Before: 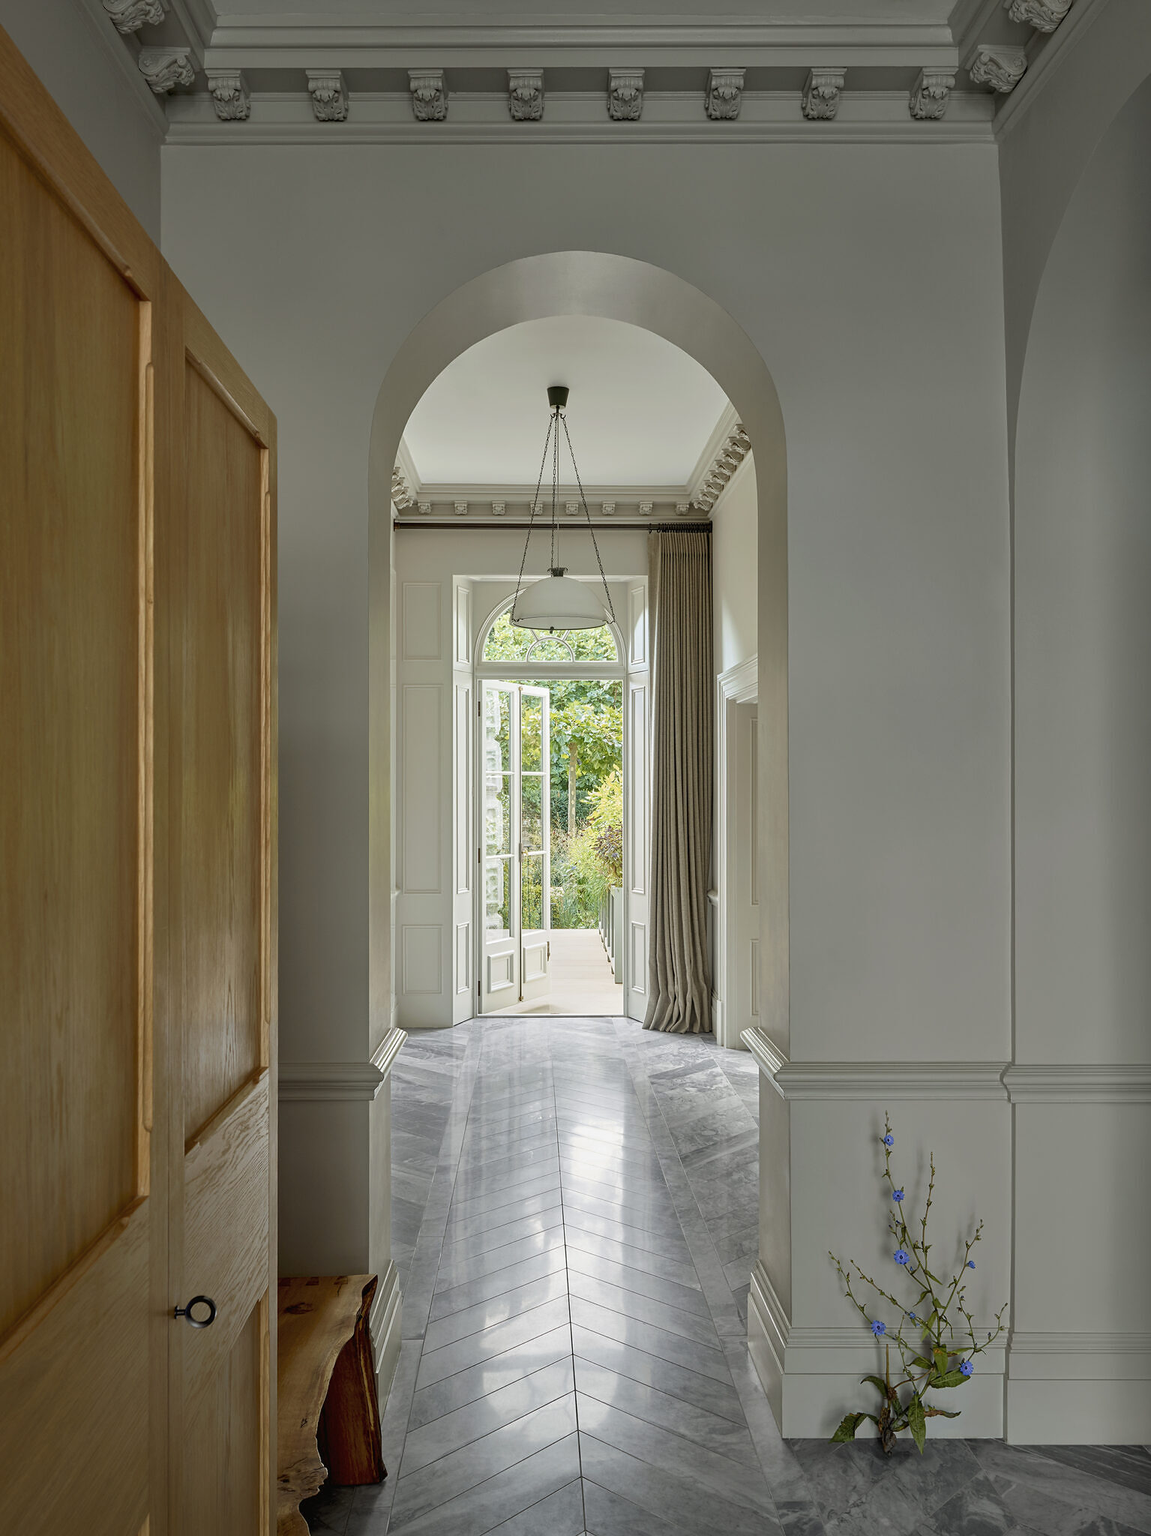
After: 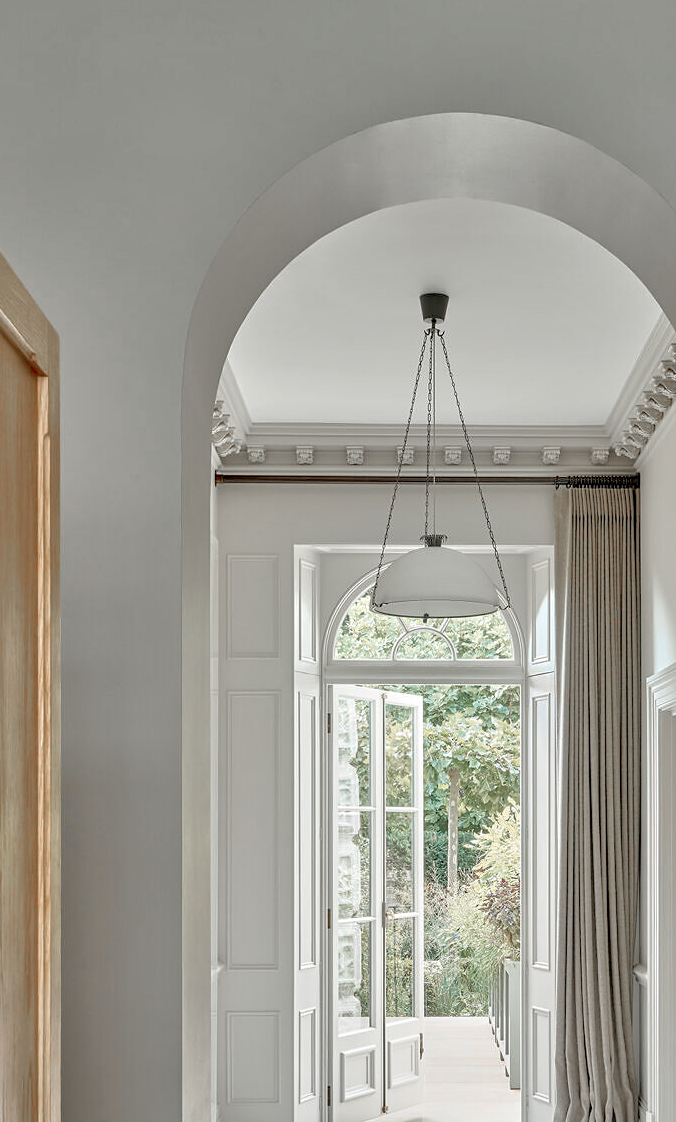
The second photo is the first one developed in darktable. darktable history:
color zones: curves: ch1 [(0, 0.708) (0.088, 0.648) (0.245, 0.187) (0.429, 0.326) (0.571, 0.498) (0.714, 0.5) (0.857, 0.5) (1, 0.708)]
tone equalizer: -7 EV 0.15 EV, -6 EV 0.6 EV, -5 EV 1.15 EV, -4 EV 1.33 EV, -3 EV 1.15 EV, -2 EV 0.6 EV, -1 EV 0.15 EV, mask exposure compensation -0.5 EV
crop: left 20.248%, top 10.86%, right 35.675%, bottom 34.321%
